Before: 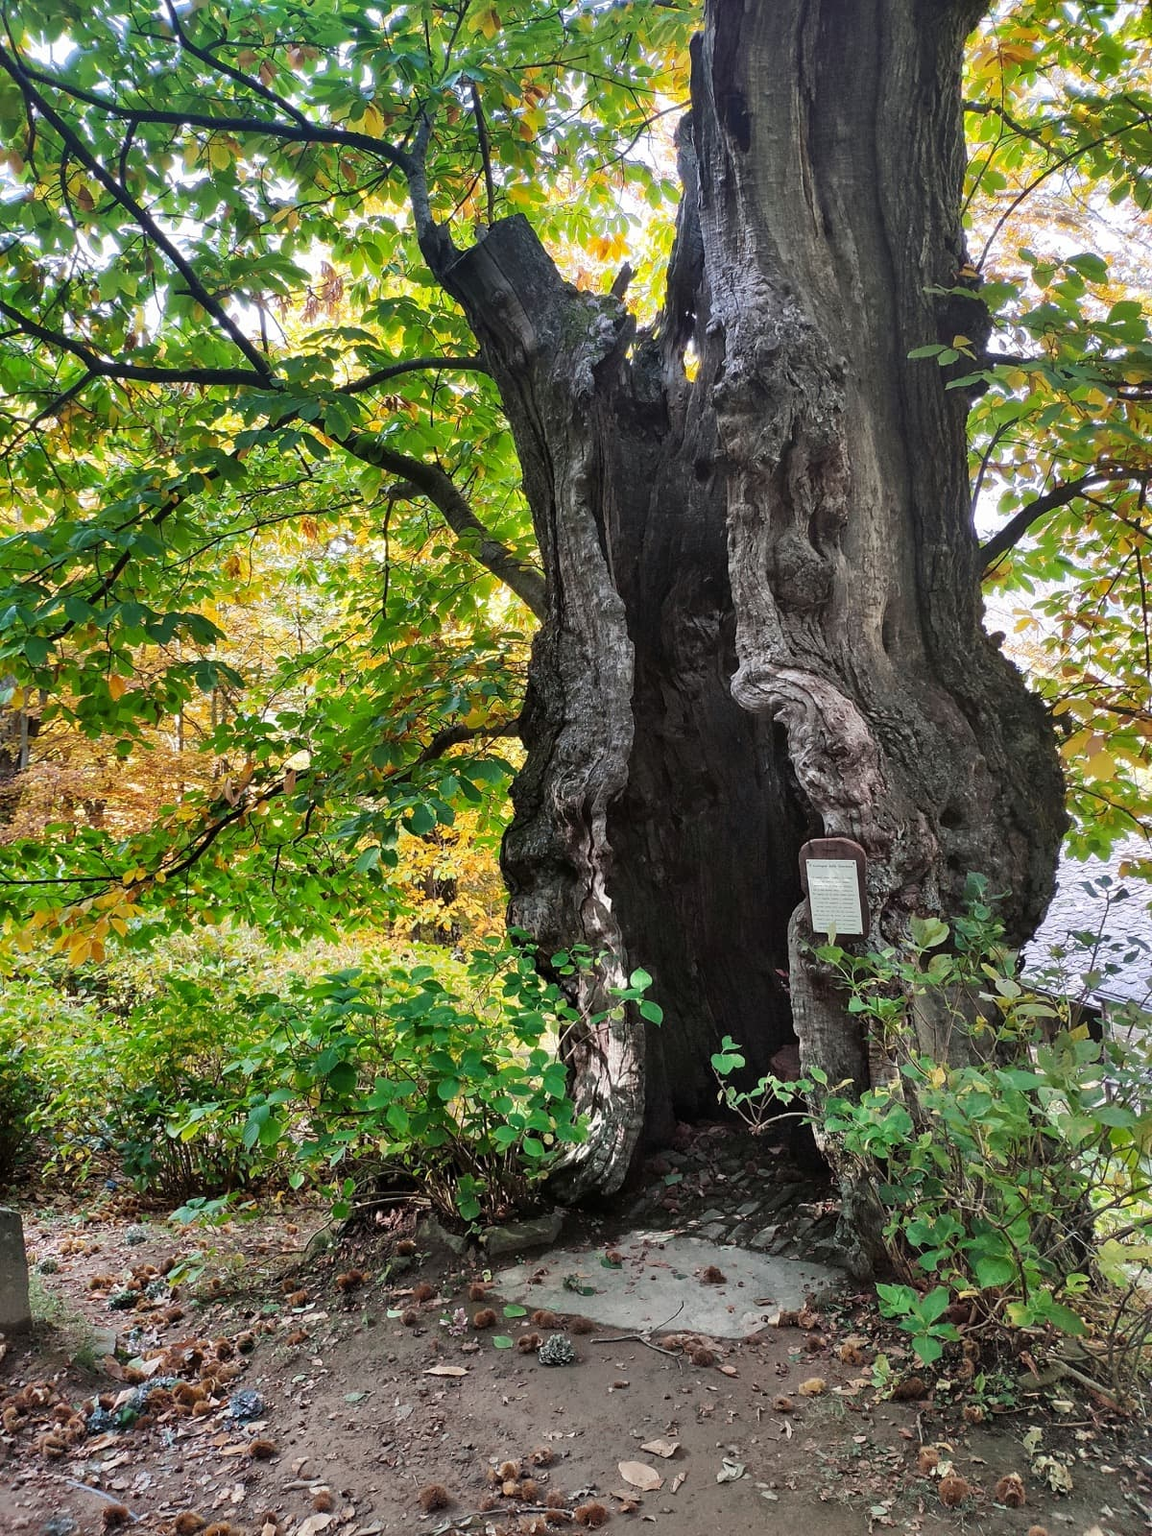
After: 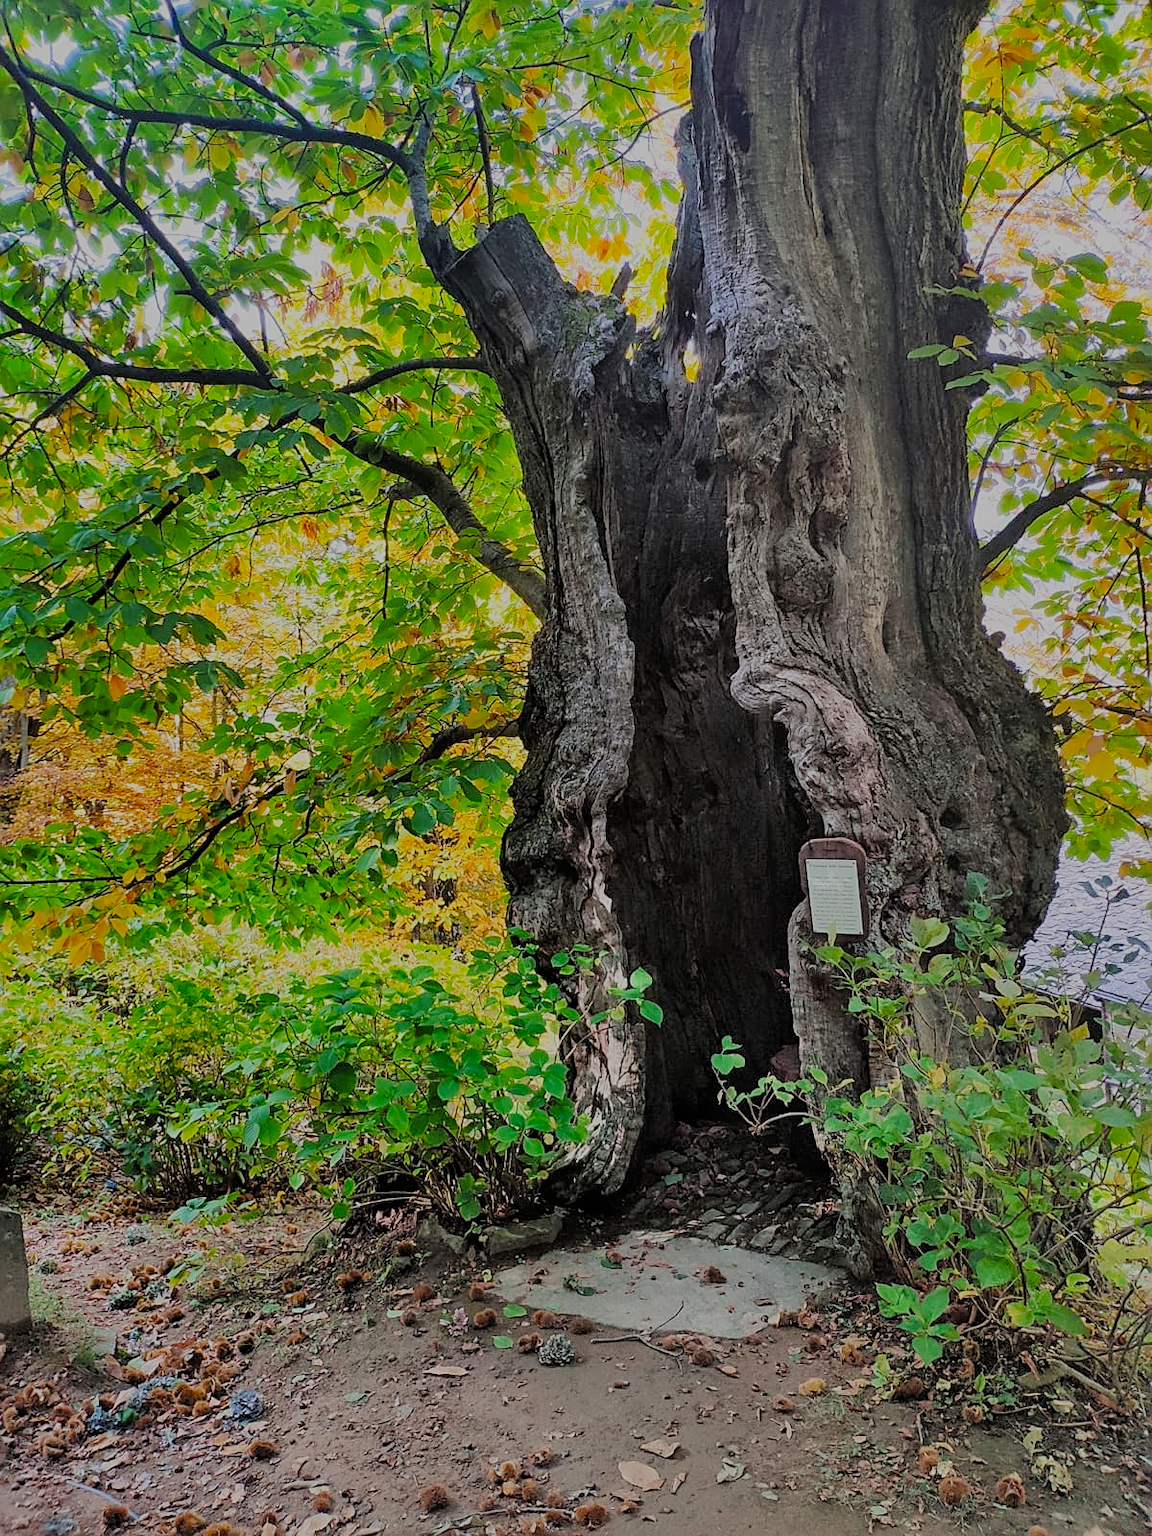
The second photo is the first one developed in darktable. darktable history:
filmic rgb: white relative exposure 8 EV, threshold 3 EV, hardness 2.44, latitude 10.07%, contrast 0.72, highlights saturation mix 10%, shadows ↔ highlights balance 1.38%, color science v4 (2020), enable highlight reconstruction true
sharpen: on, module defaults
